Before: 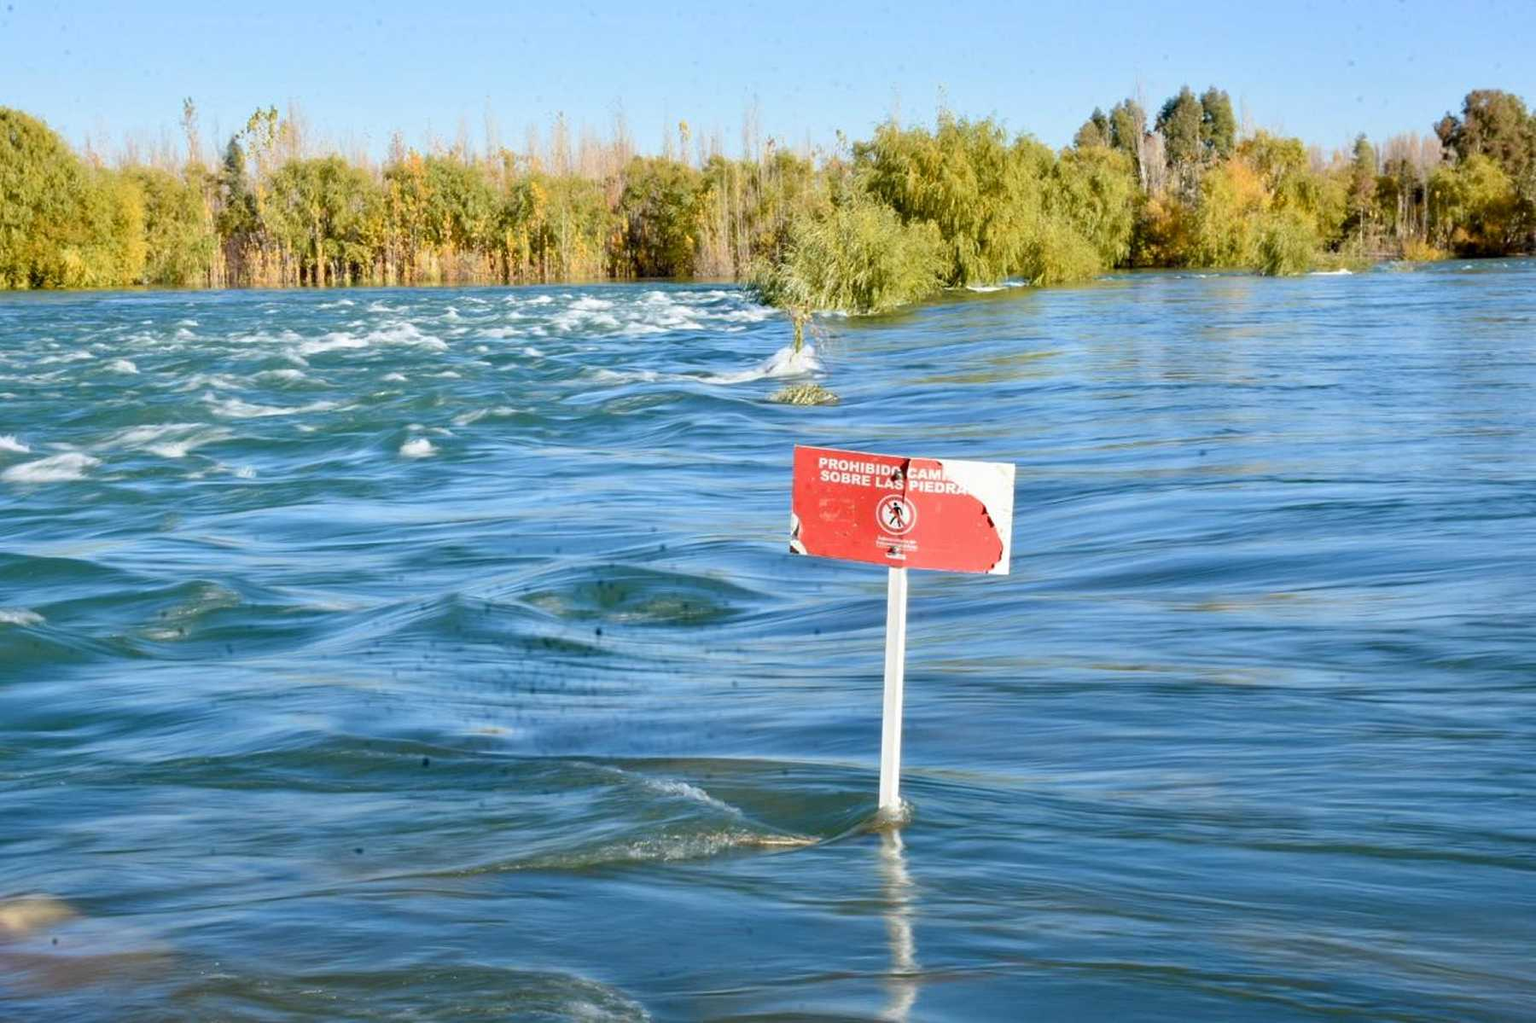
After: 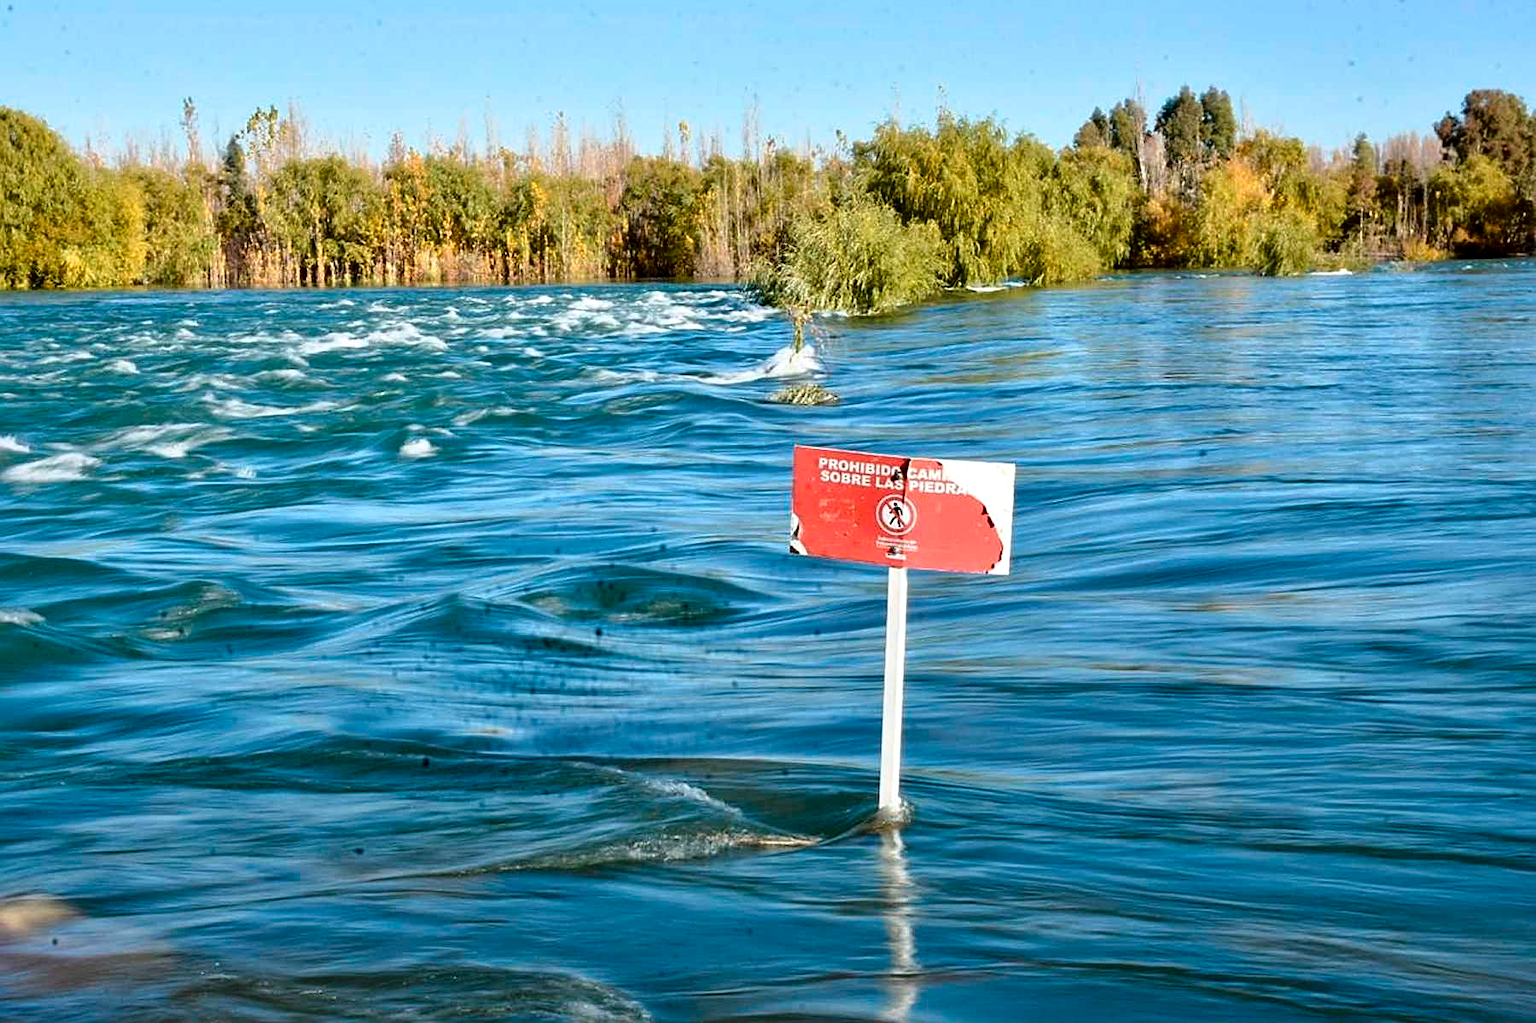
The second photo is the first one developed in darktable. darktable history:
local contrast: mode bilateral grid, contrast 20, coarseness 50, detail 132%, midtone range 0.2
sharpen: on, module defaults
tone curve: curves: ch0 [(0, 0) (0.224, 0.12) (0.375, 0.296) (0.528, 0.472) (0.681, 0.634) (0.8, 0.766) (0.873, 0.877) (1, 1)], preserve colors basic power
